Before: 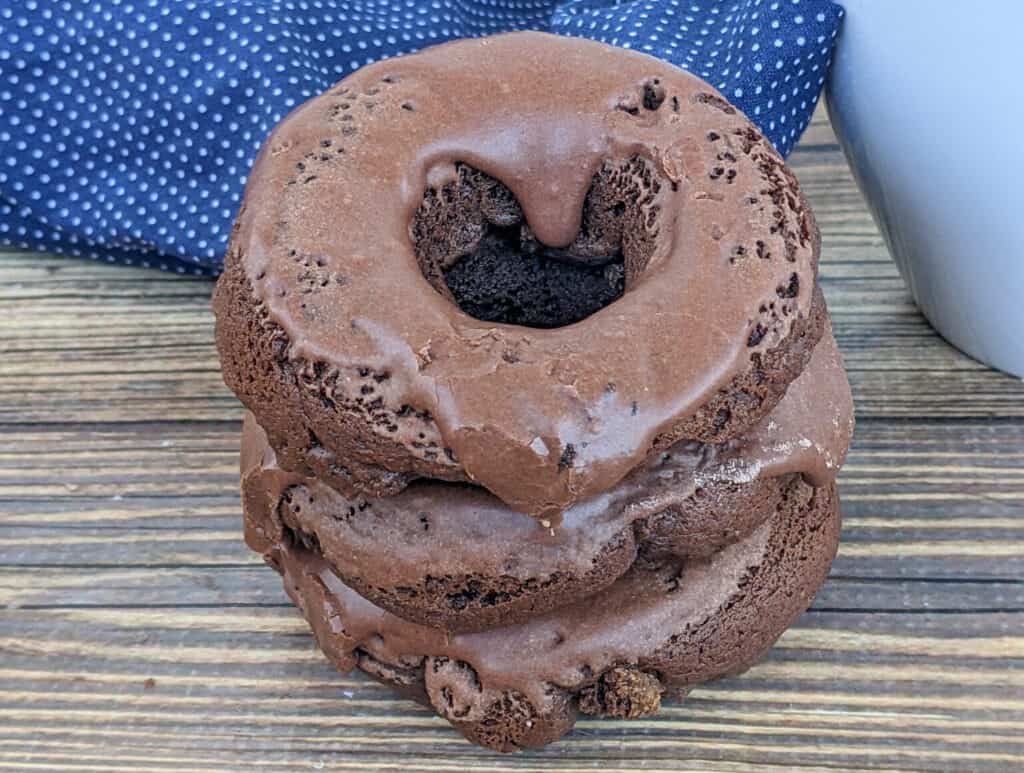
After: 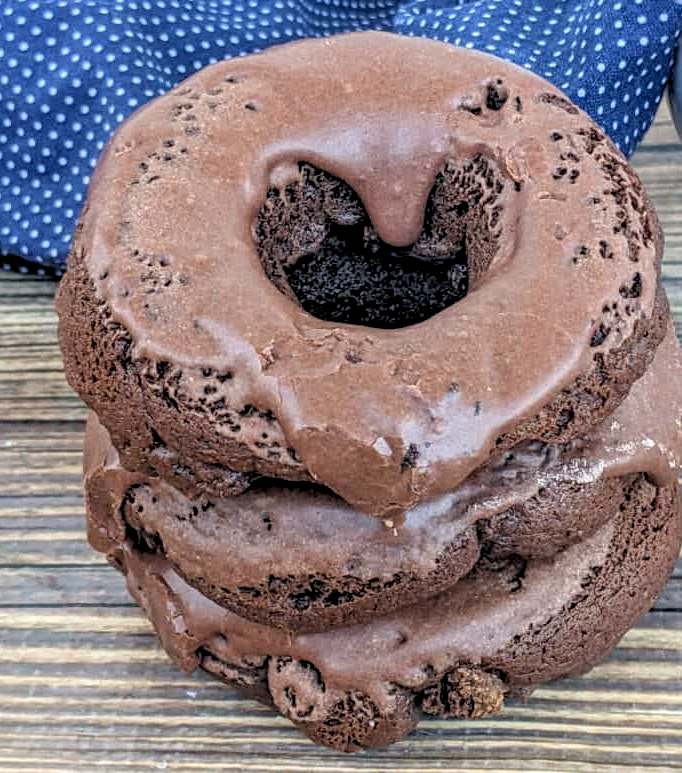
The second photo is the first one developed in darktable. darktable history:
rgb levels: levels [[0.013, 0.434, 0.89], [0, 0.5, 1], [0, 0.5, 1]]
local contrast: on, module defaults
white balance: red 1.009, blue 0.985
crop: left 15.419%, right 17.914%
